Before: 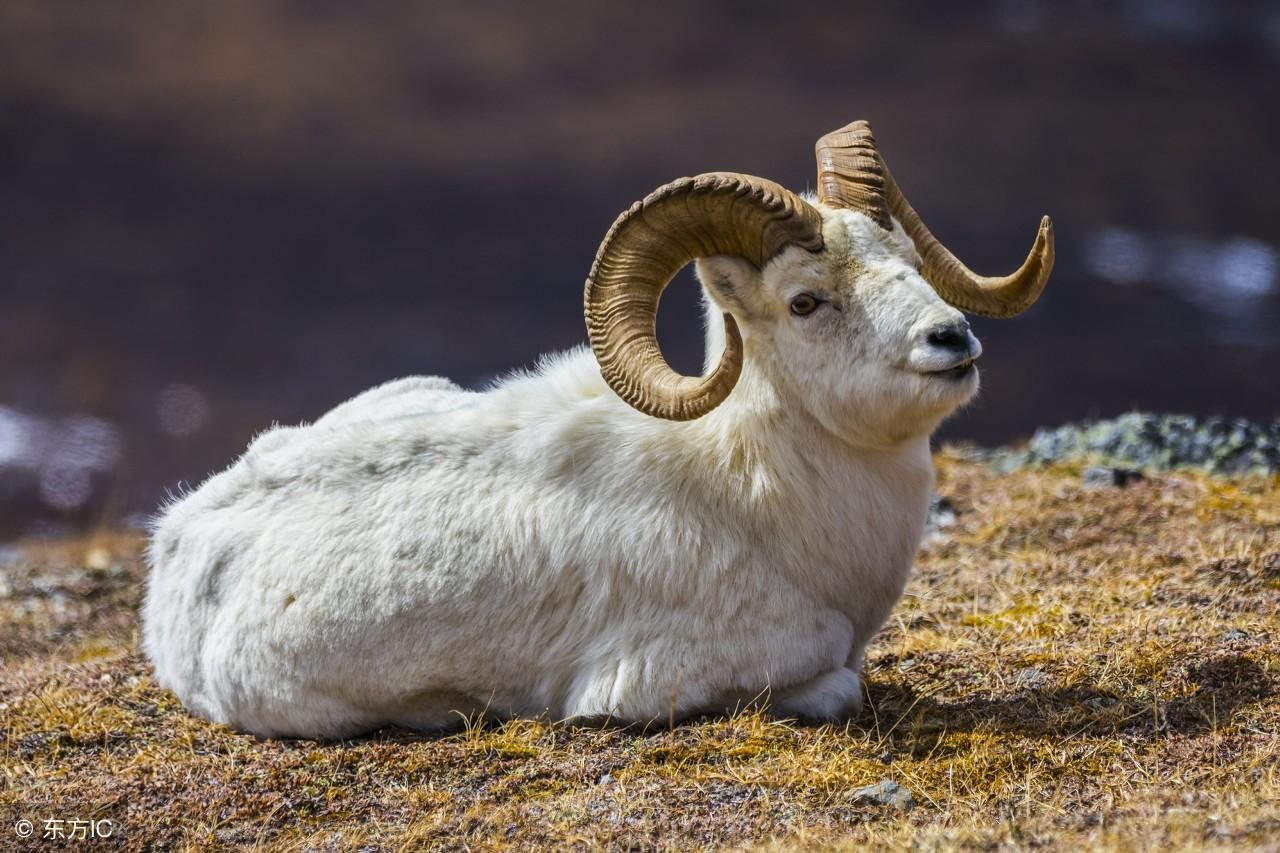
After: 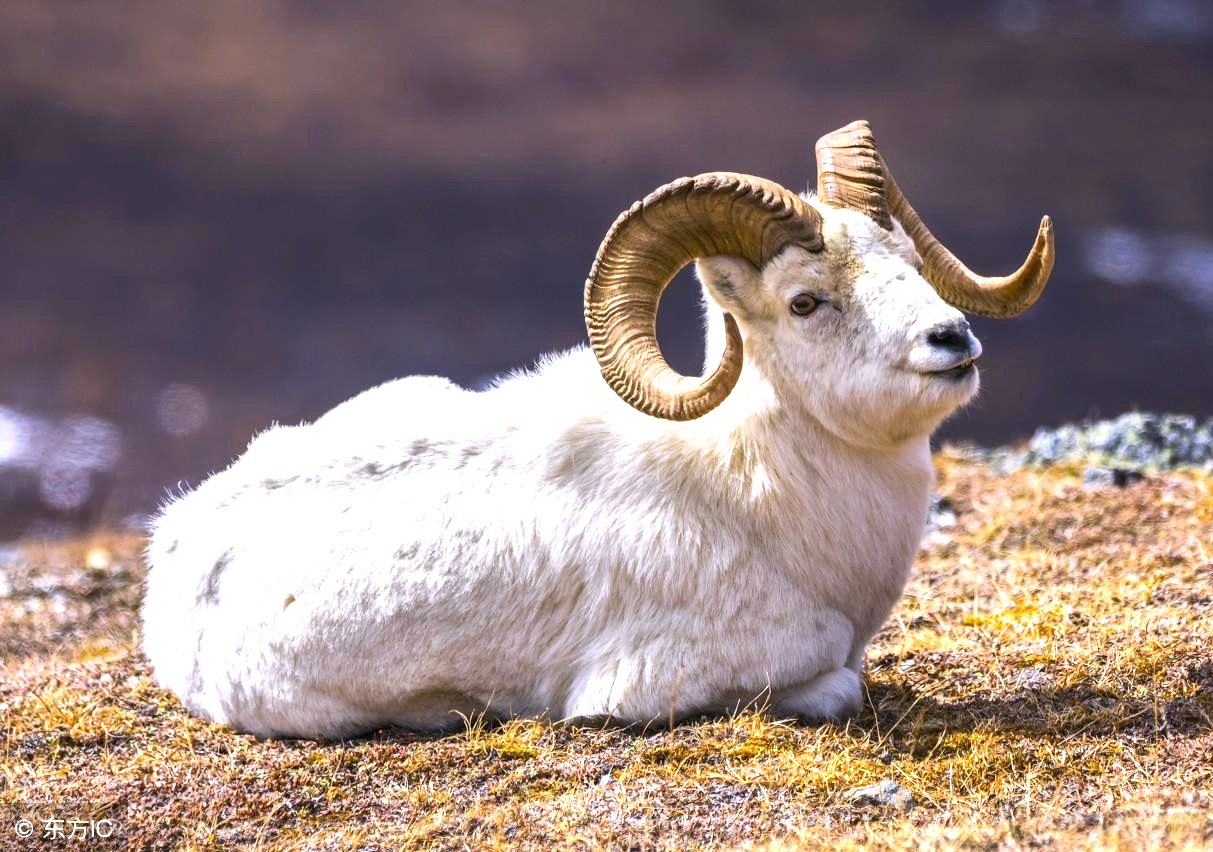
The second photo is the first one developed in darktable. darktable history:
exposure: exposure 1 EV, compensate highlight preservation false
crop and rotate: right 5.167%
white balance: red 1.05, blue 1.072
